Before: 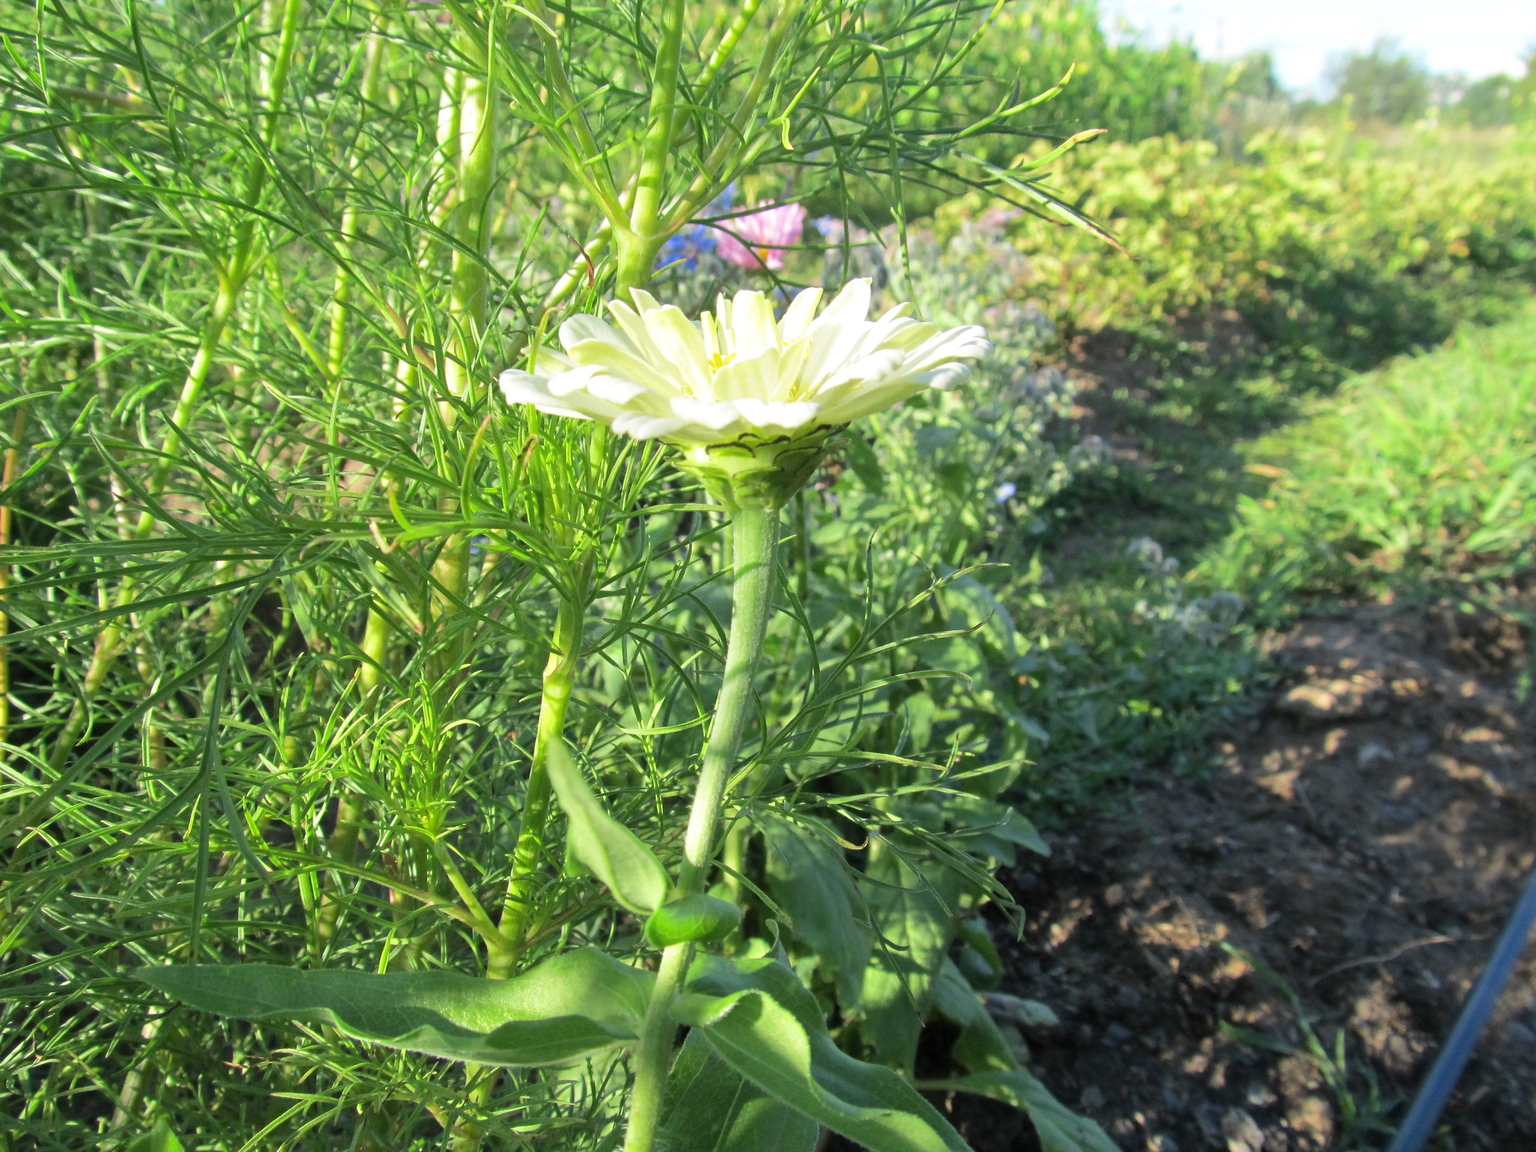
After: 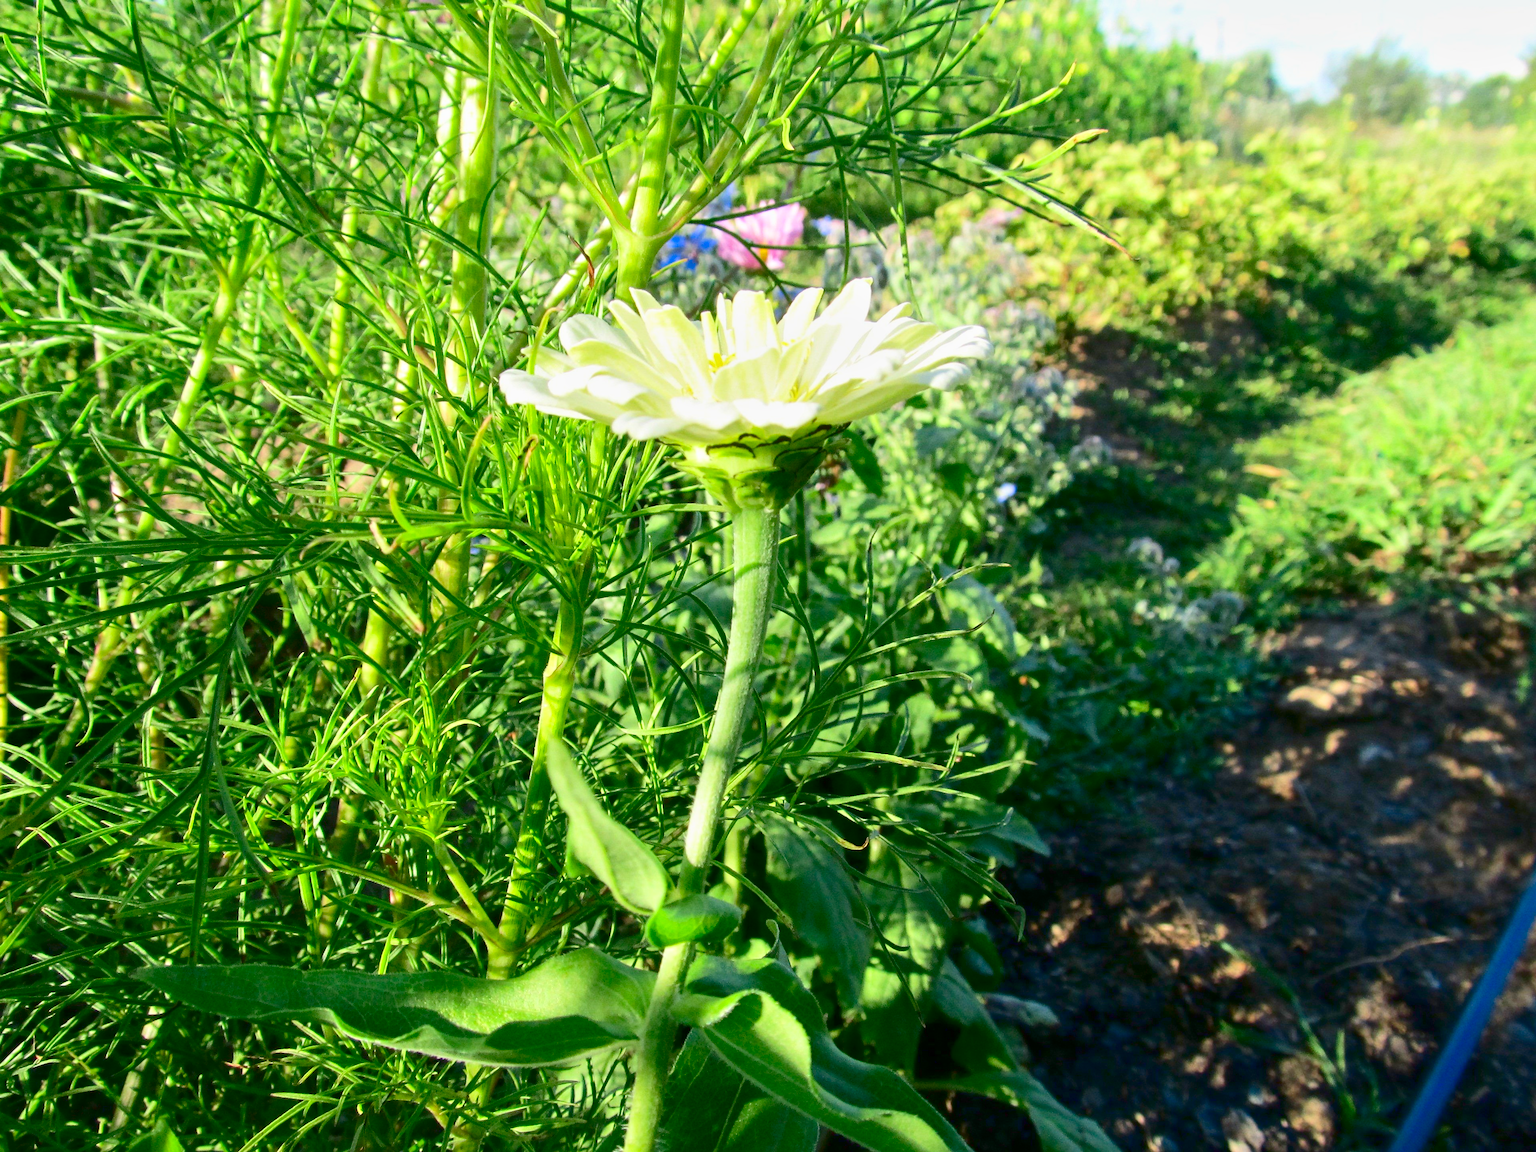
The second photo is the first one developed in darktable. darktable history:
tone equalizer: -8 EV -0.002 EV, -7 EV 0.005 EV, -6 EV -0.009 EV, -5 EV 0.011 EV, -4 EV -0.012 EV, -3 EV 0.007 EV, -2 EV -0.062 EV, -1 EV -0.293 EV, +0 EV -0.582 EV, smoothing diameter 2%, edges refinement/feathering 20, mask exposure compensation -1.57 EV, filter diffusion 5
levels: levels [0, 0.43, 0.984]
contrast brightness saturation: contrast 0.24, brightness -0.24, saturation 0.14
